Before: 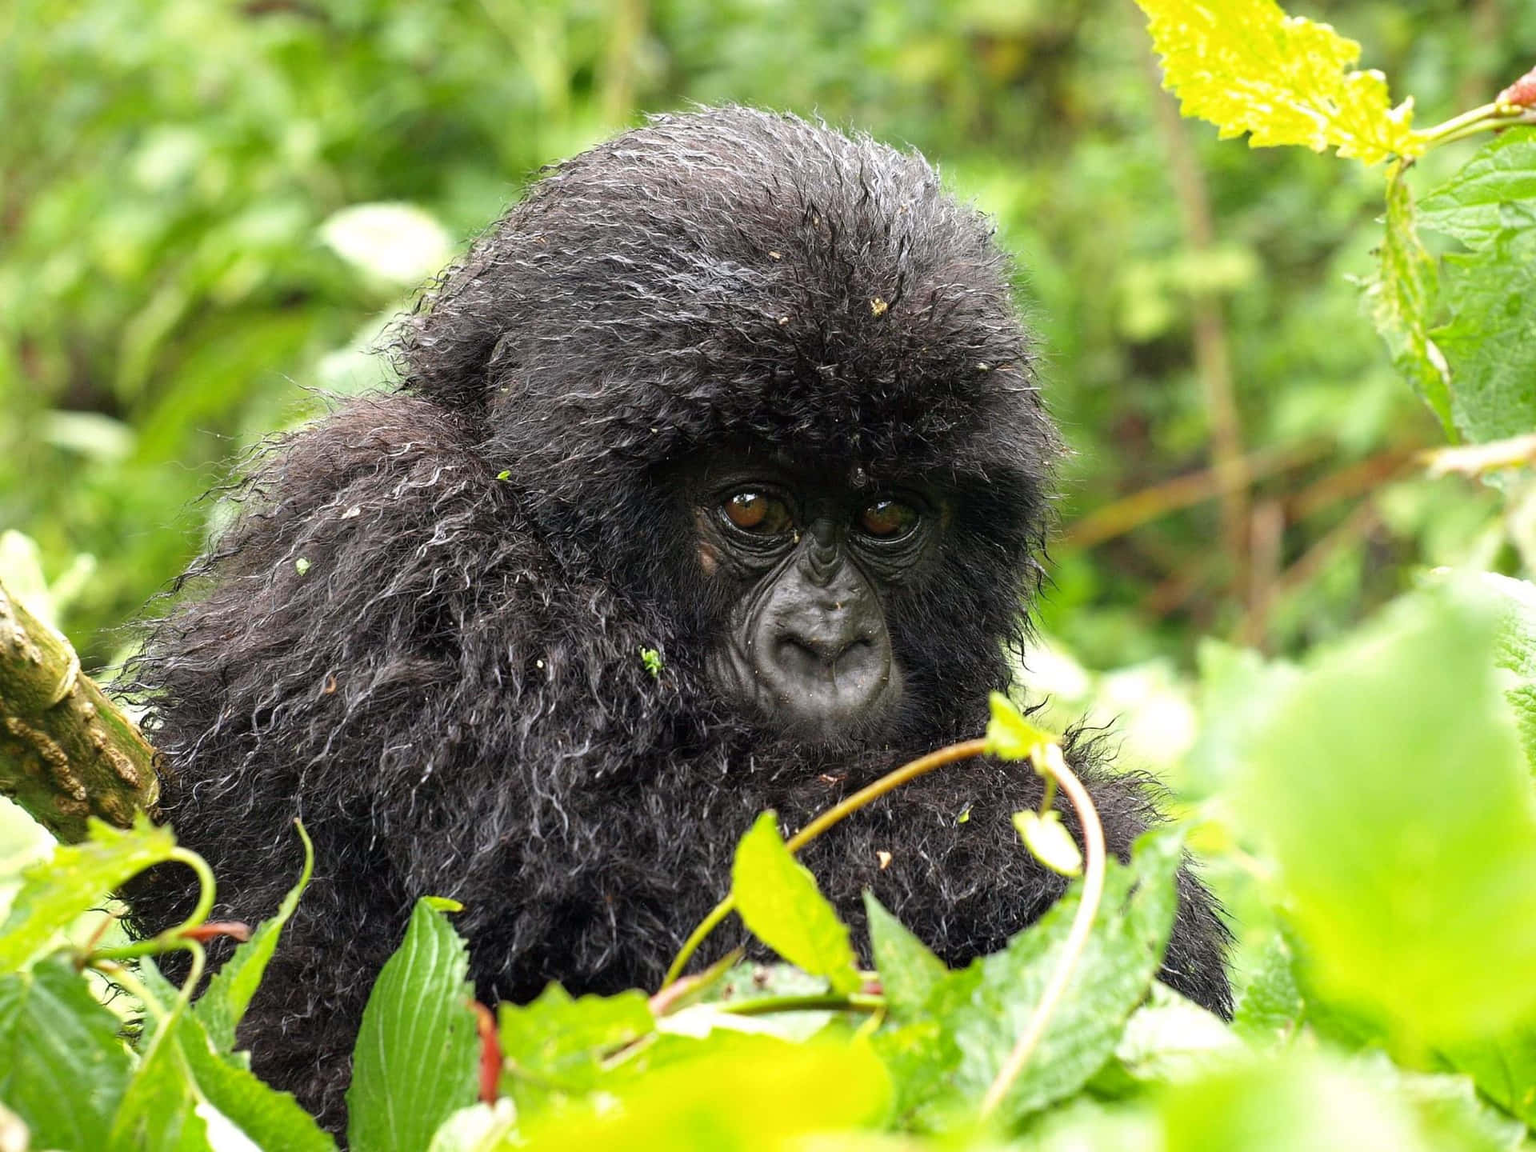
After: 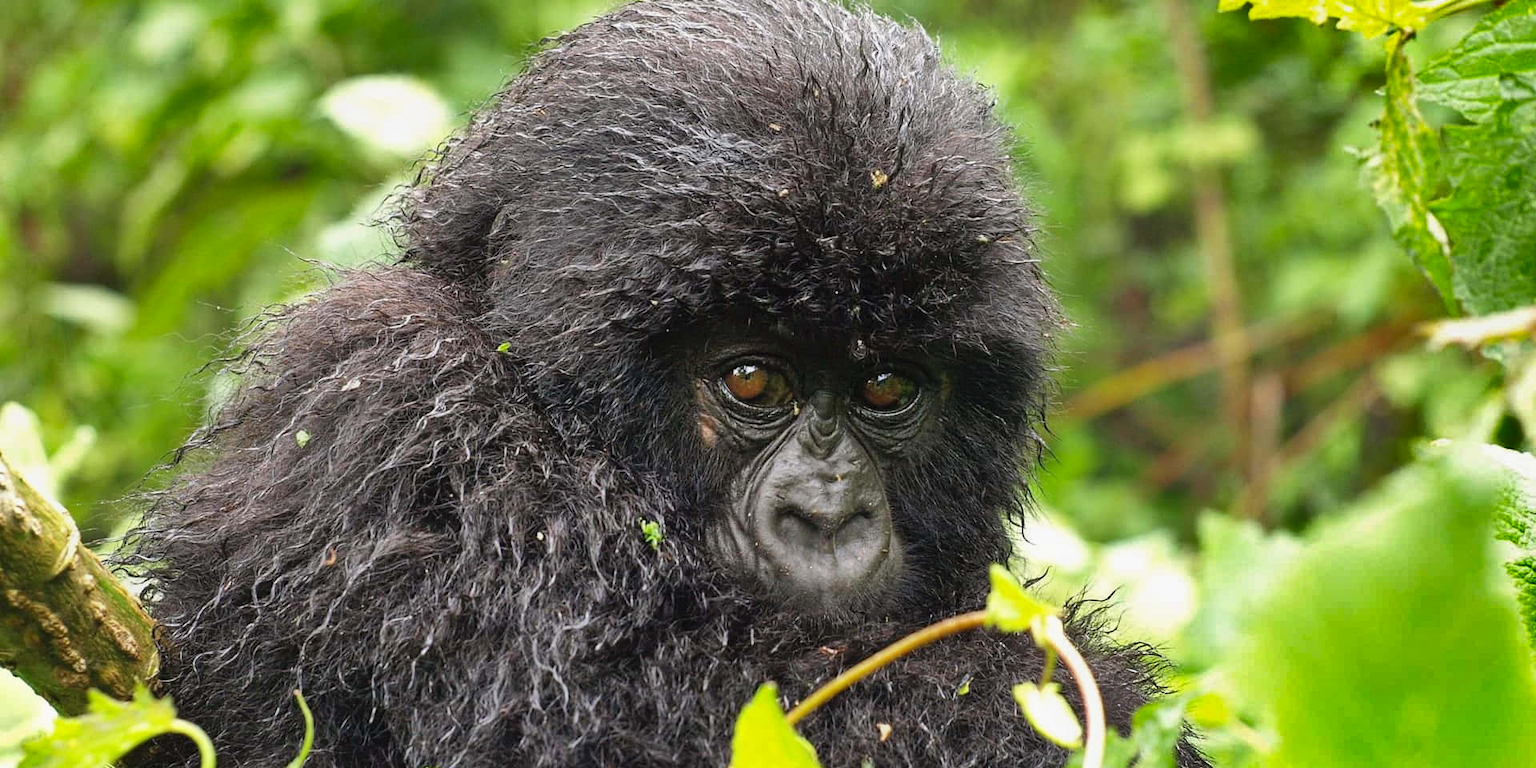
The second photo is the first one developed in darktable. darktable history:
crop: top 11.166%, bottom 22.168%
contrast equalizer: y [[0.439, 0.44, 0.442, 0.457, 0.493, 0.498], [0.5 ×6], [0.5 ×6], [0 ×6], [0 ×6]], mix 0.59
shadows and highlights: white point adjustment 0.1, highlights -70, soften with gaussian
